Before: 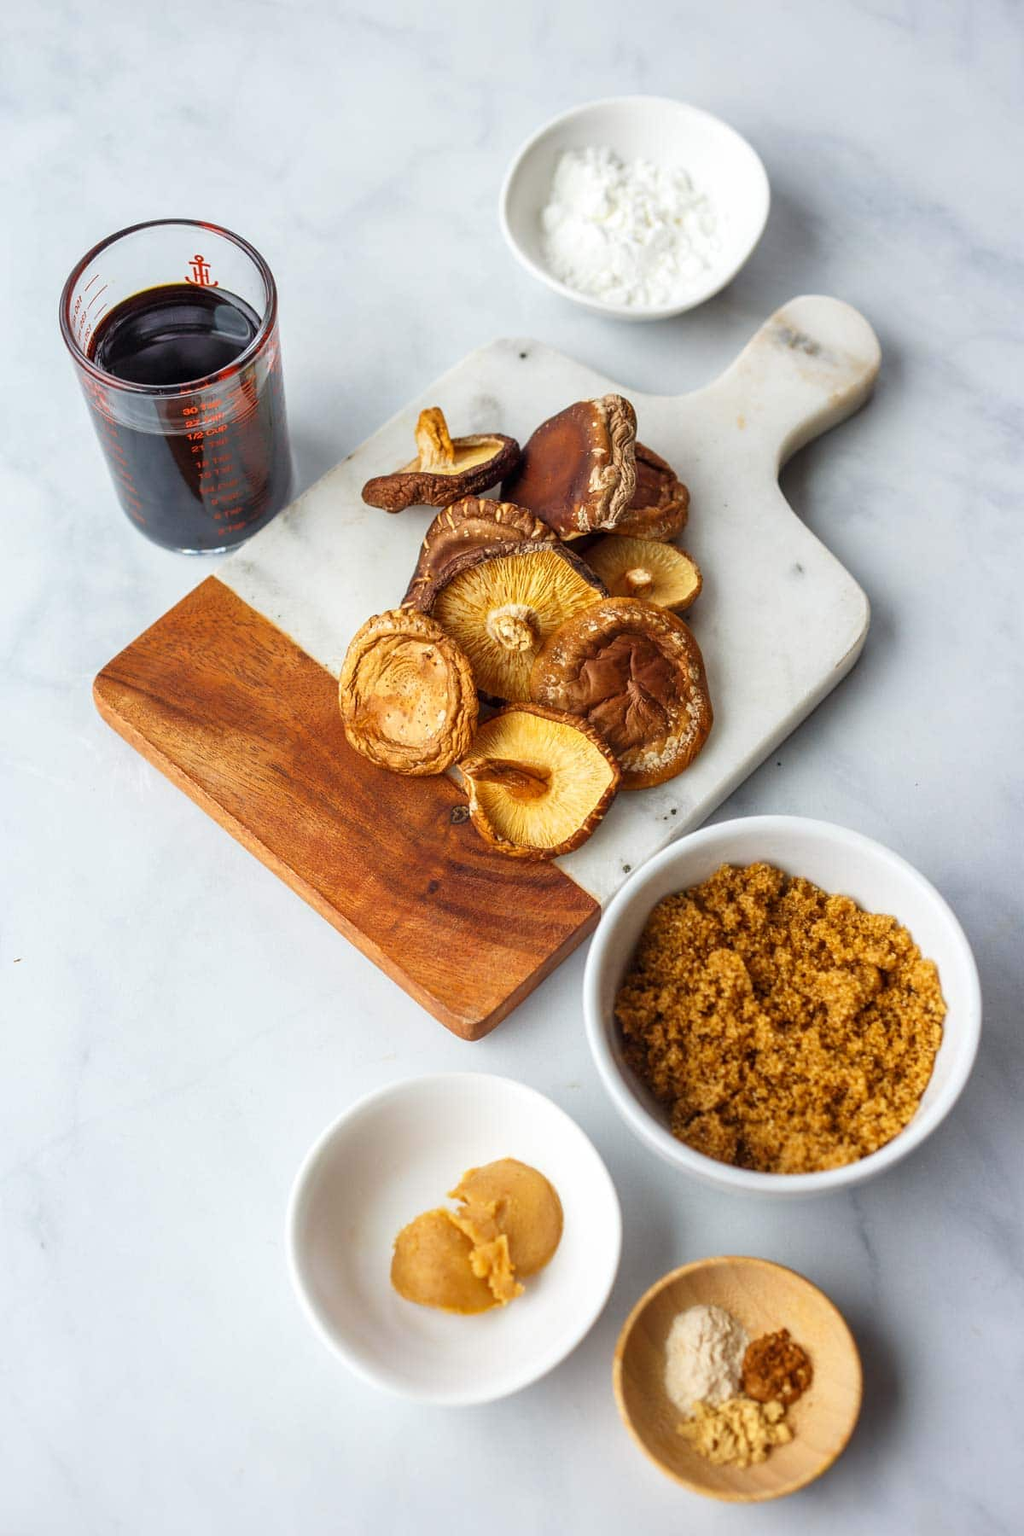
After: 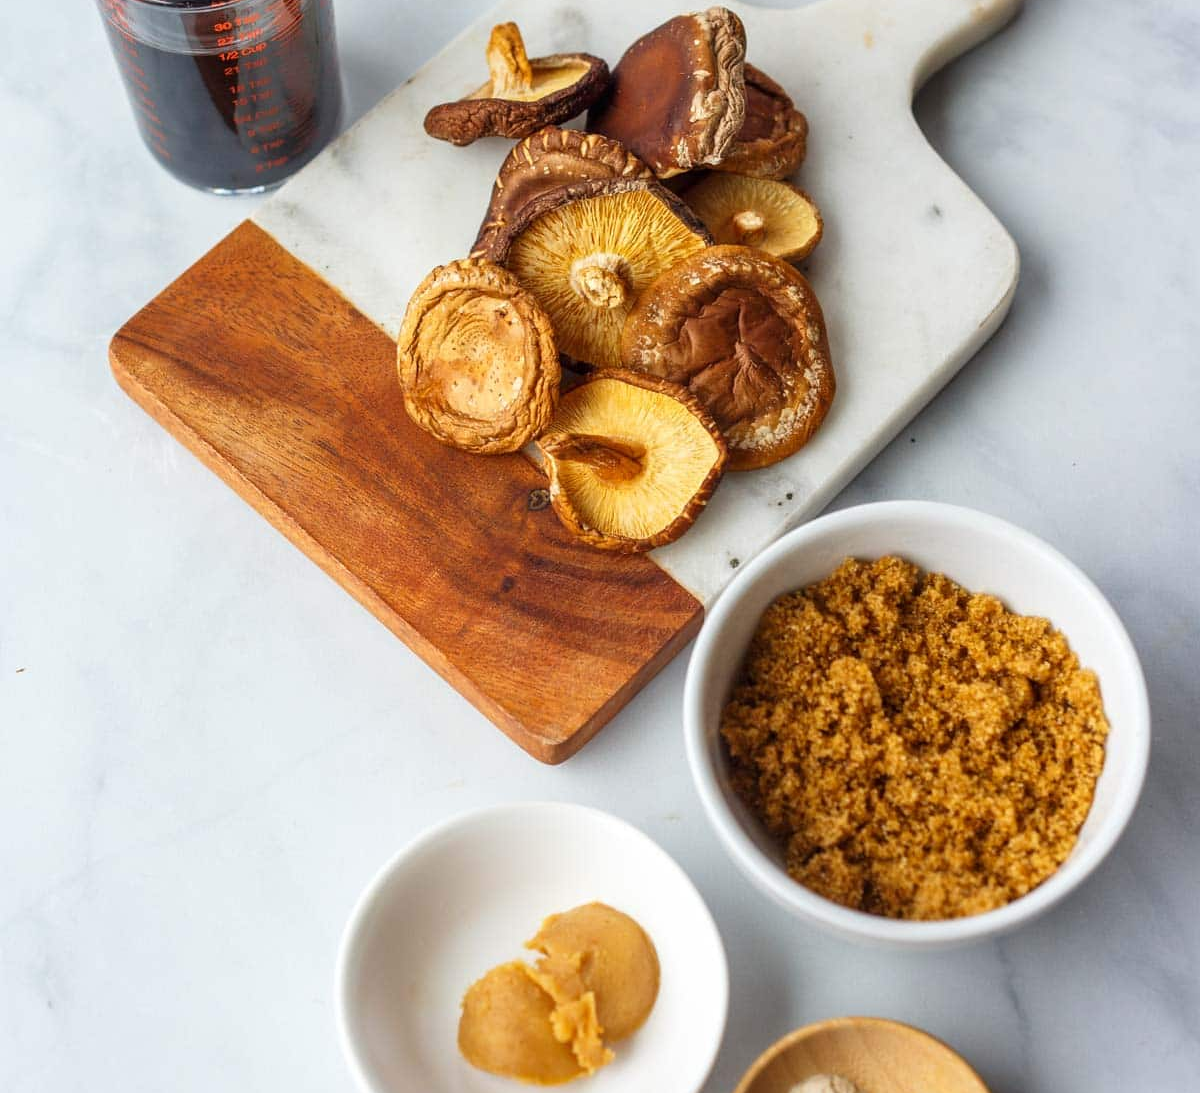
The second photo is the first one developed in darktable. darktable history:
crop and rotate: top 25.281%, bottom 13.977%
